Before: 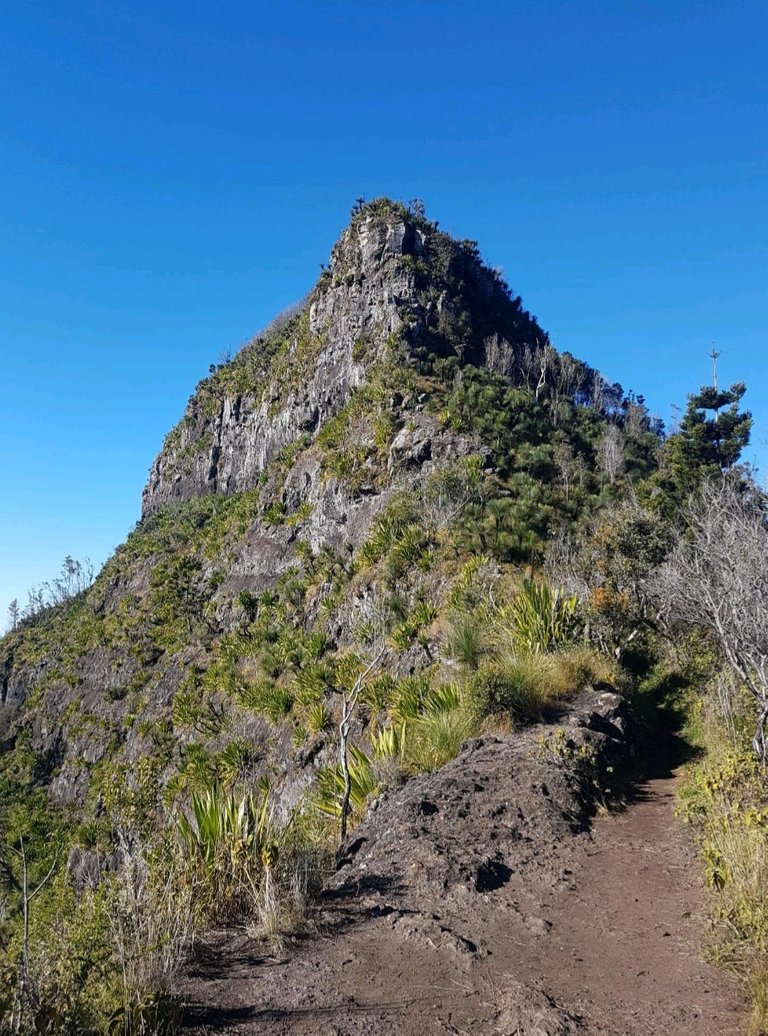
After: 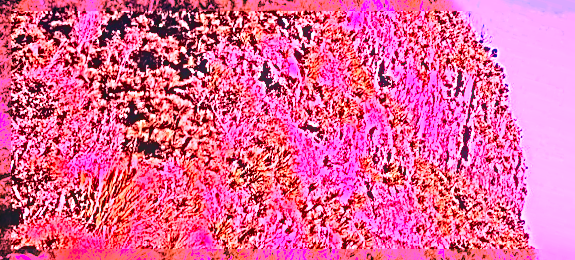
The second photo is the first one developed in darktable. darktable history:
local contrast: on, module defaults
crop and rotate: angle 16.12°, top 30.835%, bottom 35.653%
sharpen: radius 4.001, amount 2
contrast brightness saturation: contrast 0.22
white balance: red 4.26, blue 1.802
